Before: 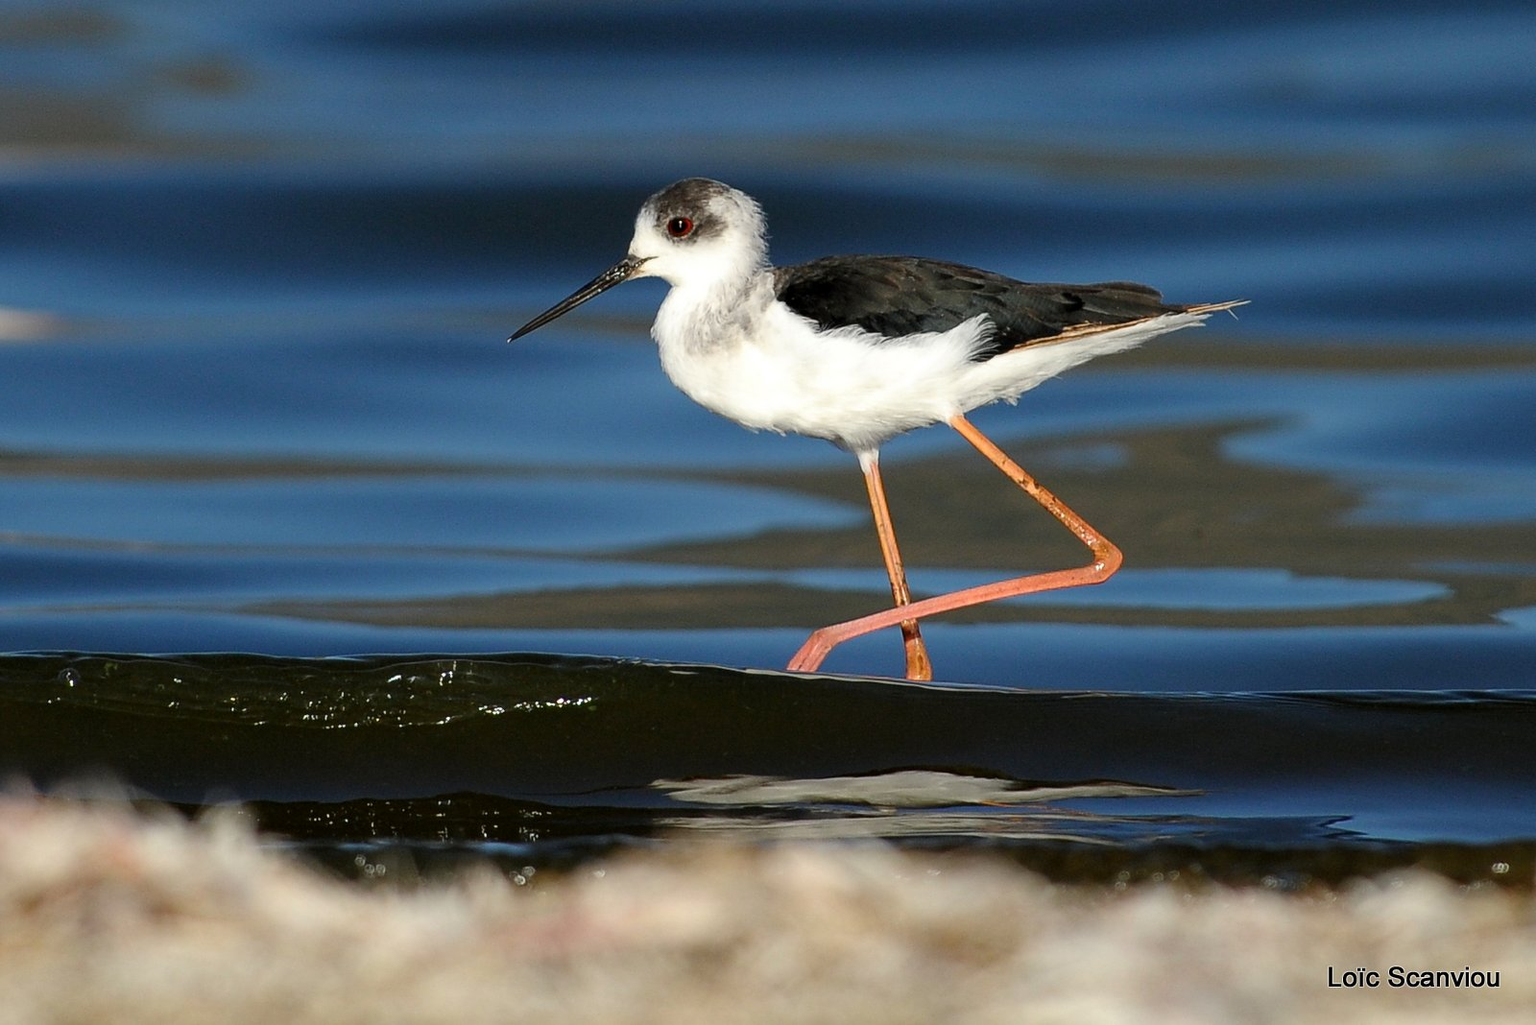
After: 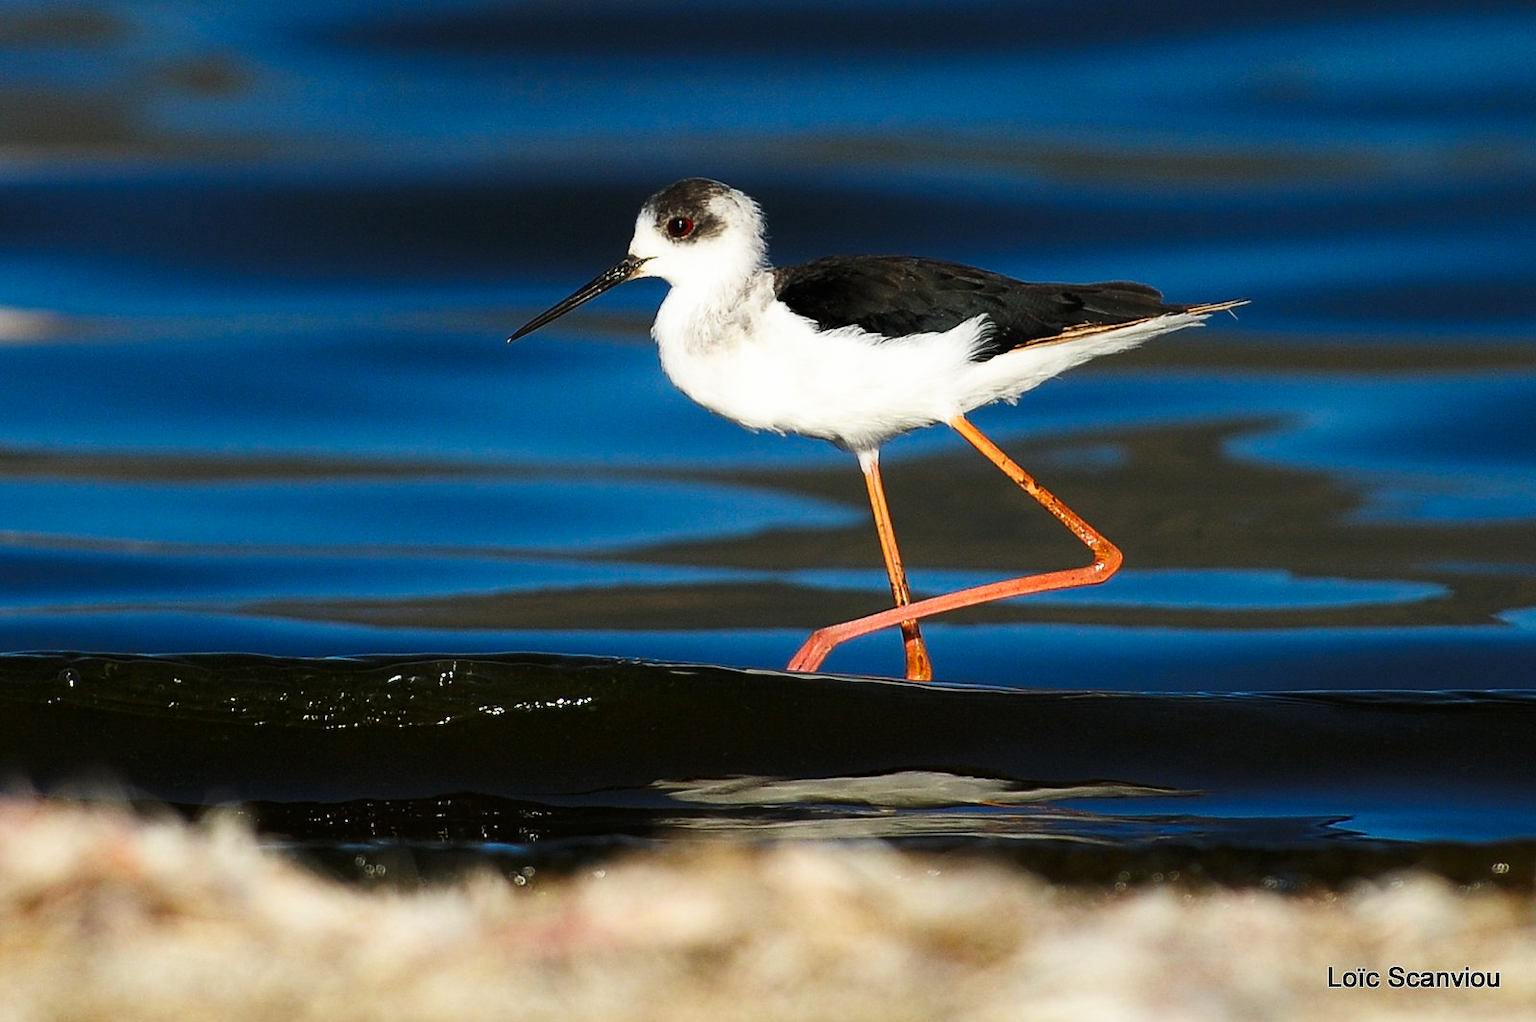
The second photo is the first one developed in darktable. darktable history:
contrast equalizer: octaves 7, y [[0.5, 0.488, 0.462, 0.461, 0.491, 0.5], [0.5 ×6], [0.5 ×6], [0 ×6], [0 ×6]]
crop: top 0.088%, bottom 0.146%
tone curve: curves: ch0 [(0, 0) (0.004, 0.001) (0.133, 0.078) (0.325, 0.241) (0.832, 0.917) (1, 1)], preserve colors none
